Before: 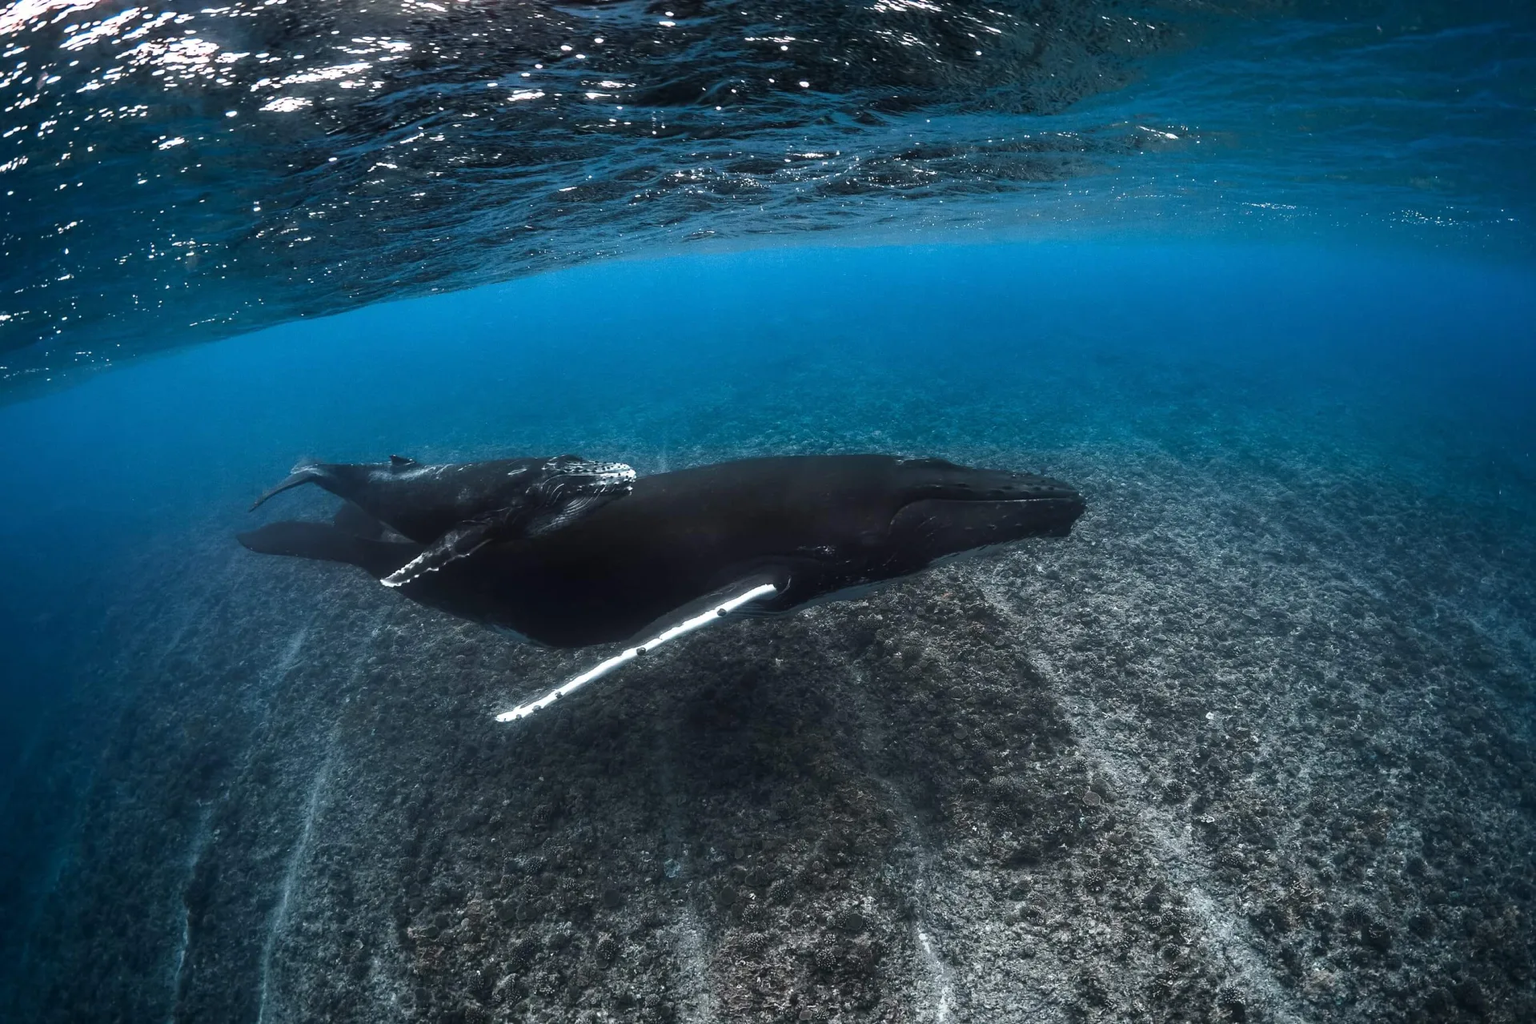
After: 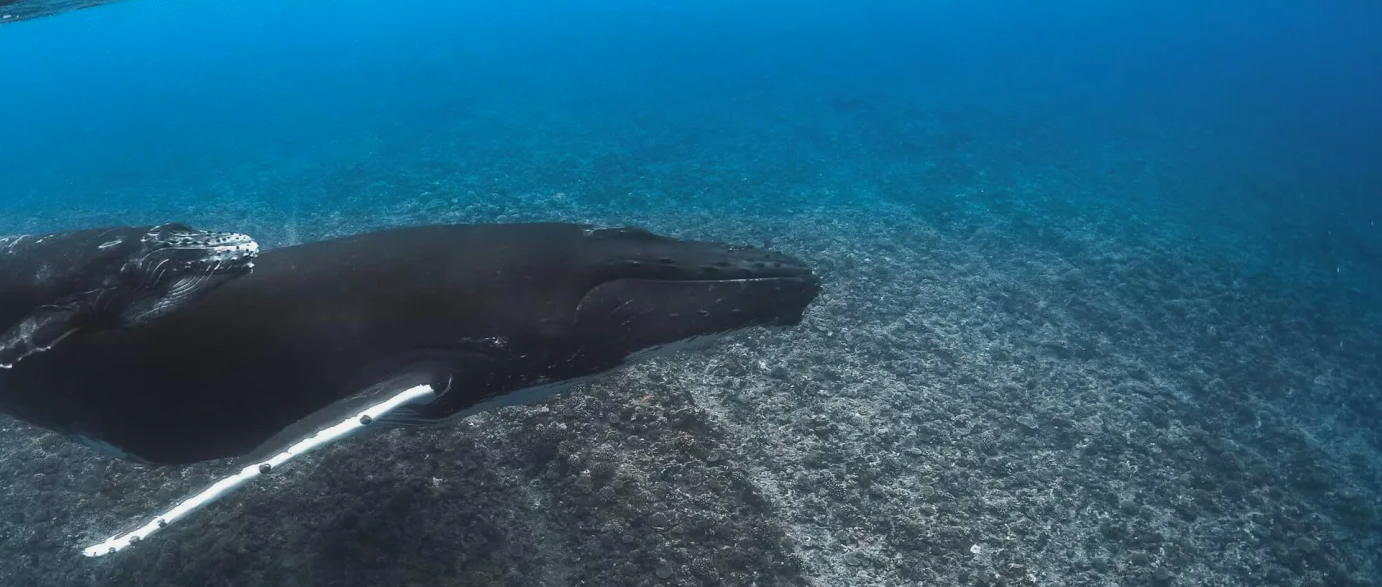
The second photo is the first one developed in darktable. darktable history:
crop and rotate: left 27.938%, top 27.046%, bottom 27.046%
contrast brightness saturation: contrast -0.1, brightness 0.05, saturation 0.08
